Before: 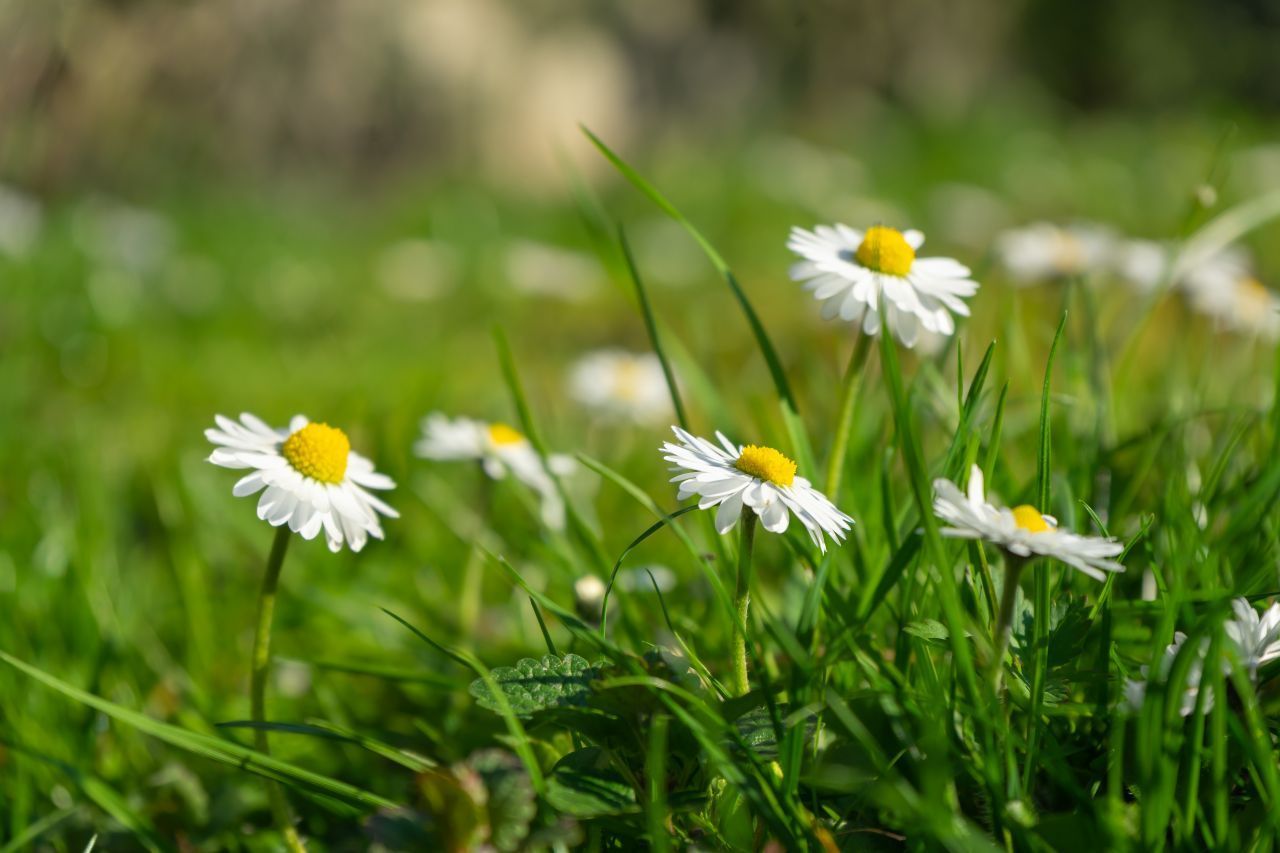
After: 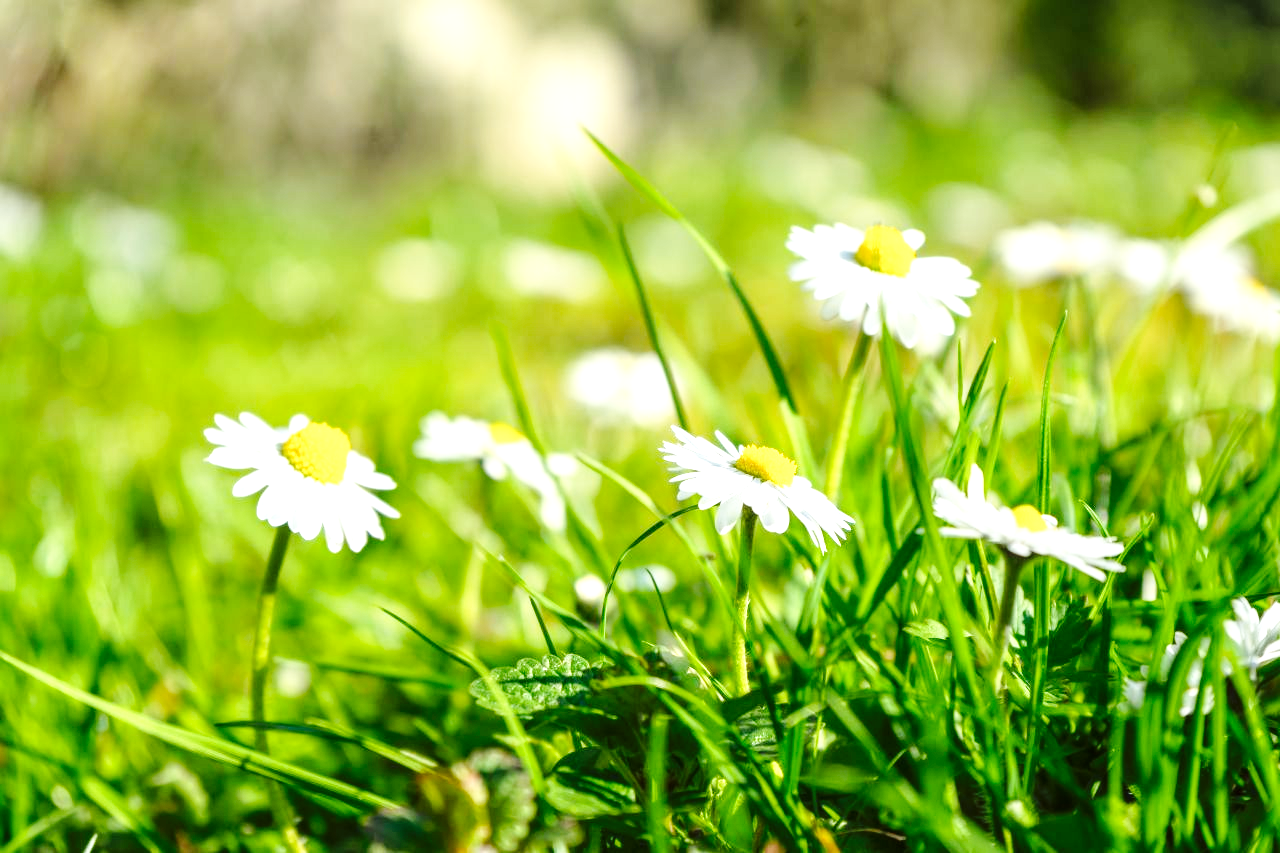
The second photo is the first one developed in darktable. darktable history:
local contrast: on, module defaults
exposure: black level correction 0, exposure 1.1 EV, compensate exposure bias true, compensate highlight preservation false
color balance: lift [1.004, 1.002, 1.002, 0.998], gamma [1, 1.007, 1.002, 0.993], gain [1, 0.977, 1.013, 1.023], contrast -3.64%
base curve: curves: ch0 [(0, 0) (0.036, 0.025) (0.121, 0.166) (0.206, 0.329) (0.605, 0.79) (1, 1)], preserve colors none
